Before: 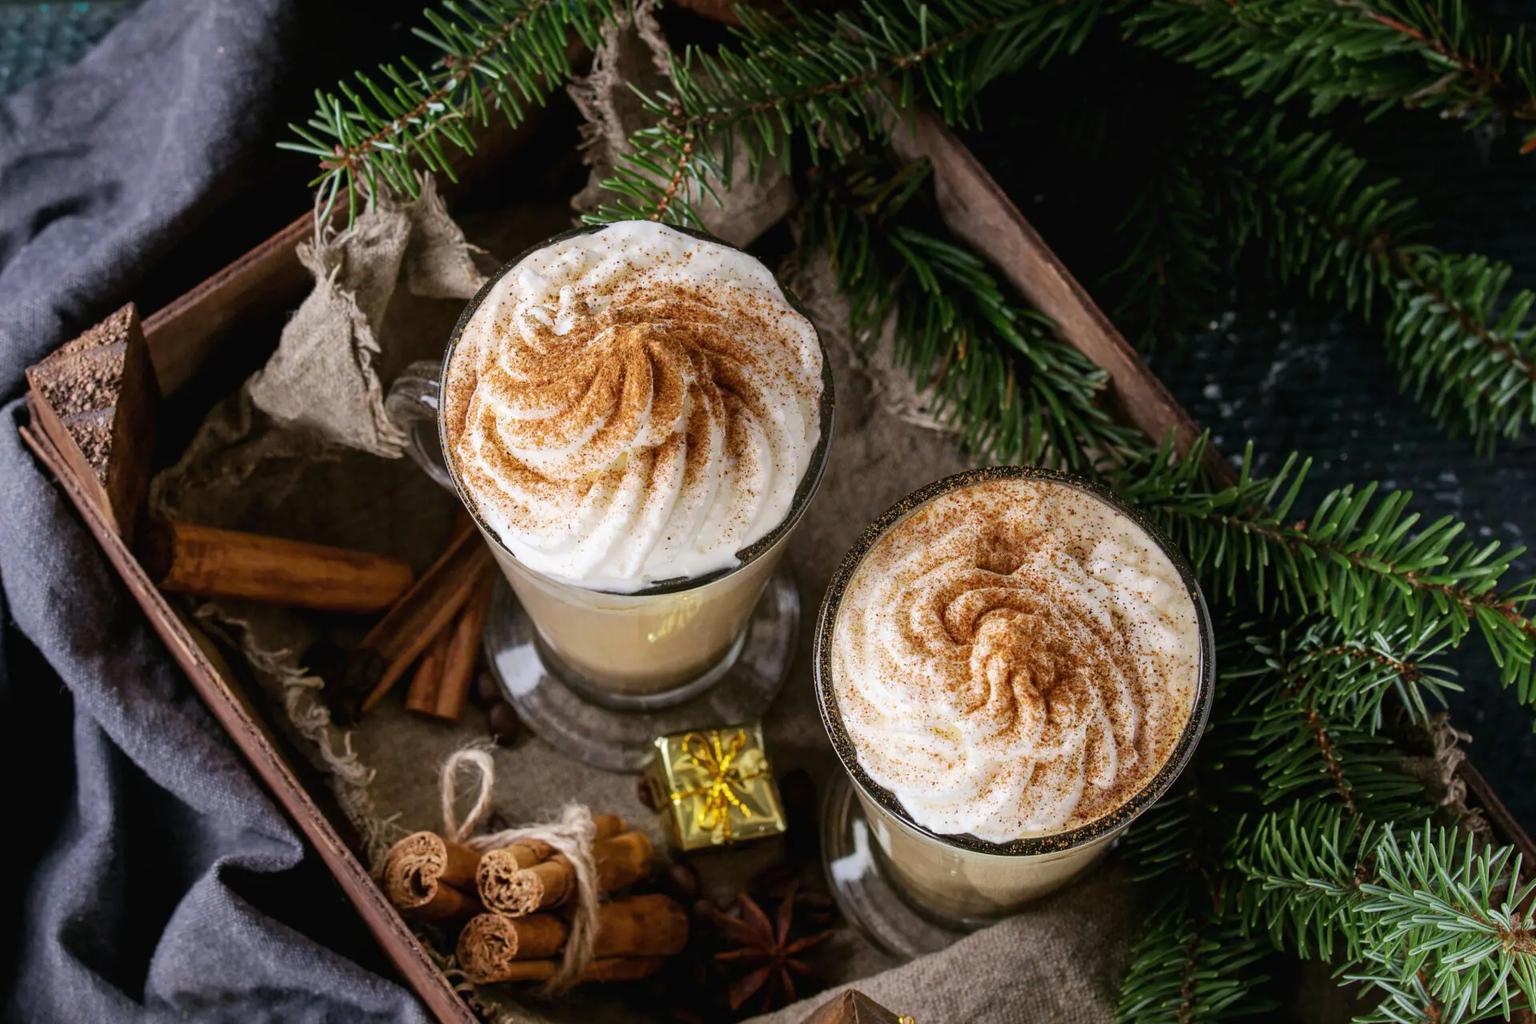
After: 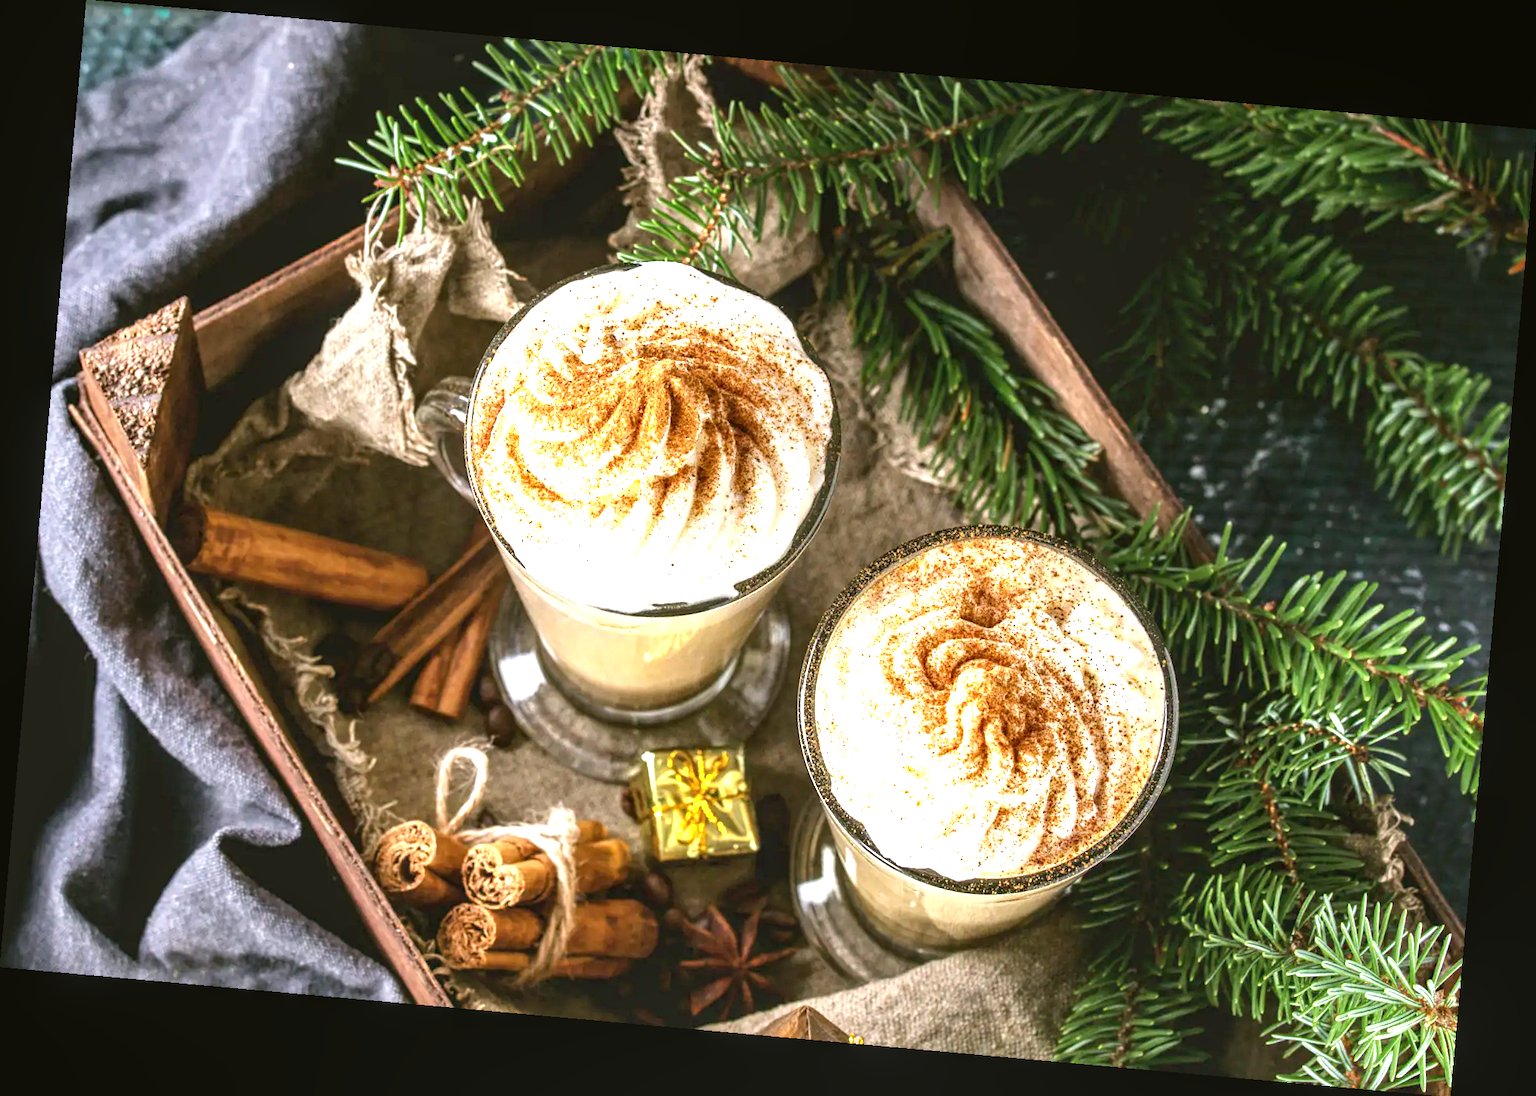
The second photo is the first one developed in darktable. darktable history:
local contrast: on, module defaults
color balance: mode lift, gamma, gain (sRGB), lift [1.04, 1, 1, 0.97], gamma [1.01, 1, 1, 0.97], gain [0.96, 1, 1, 0.97]
rotate and perspective: rotation 5.12°, automatic cropping off
exposure: black level correction 0, exposure 1.625 EV, compensate exposure bias true, compensate highlight preservation false
